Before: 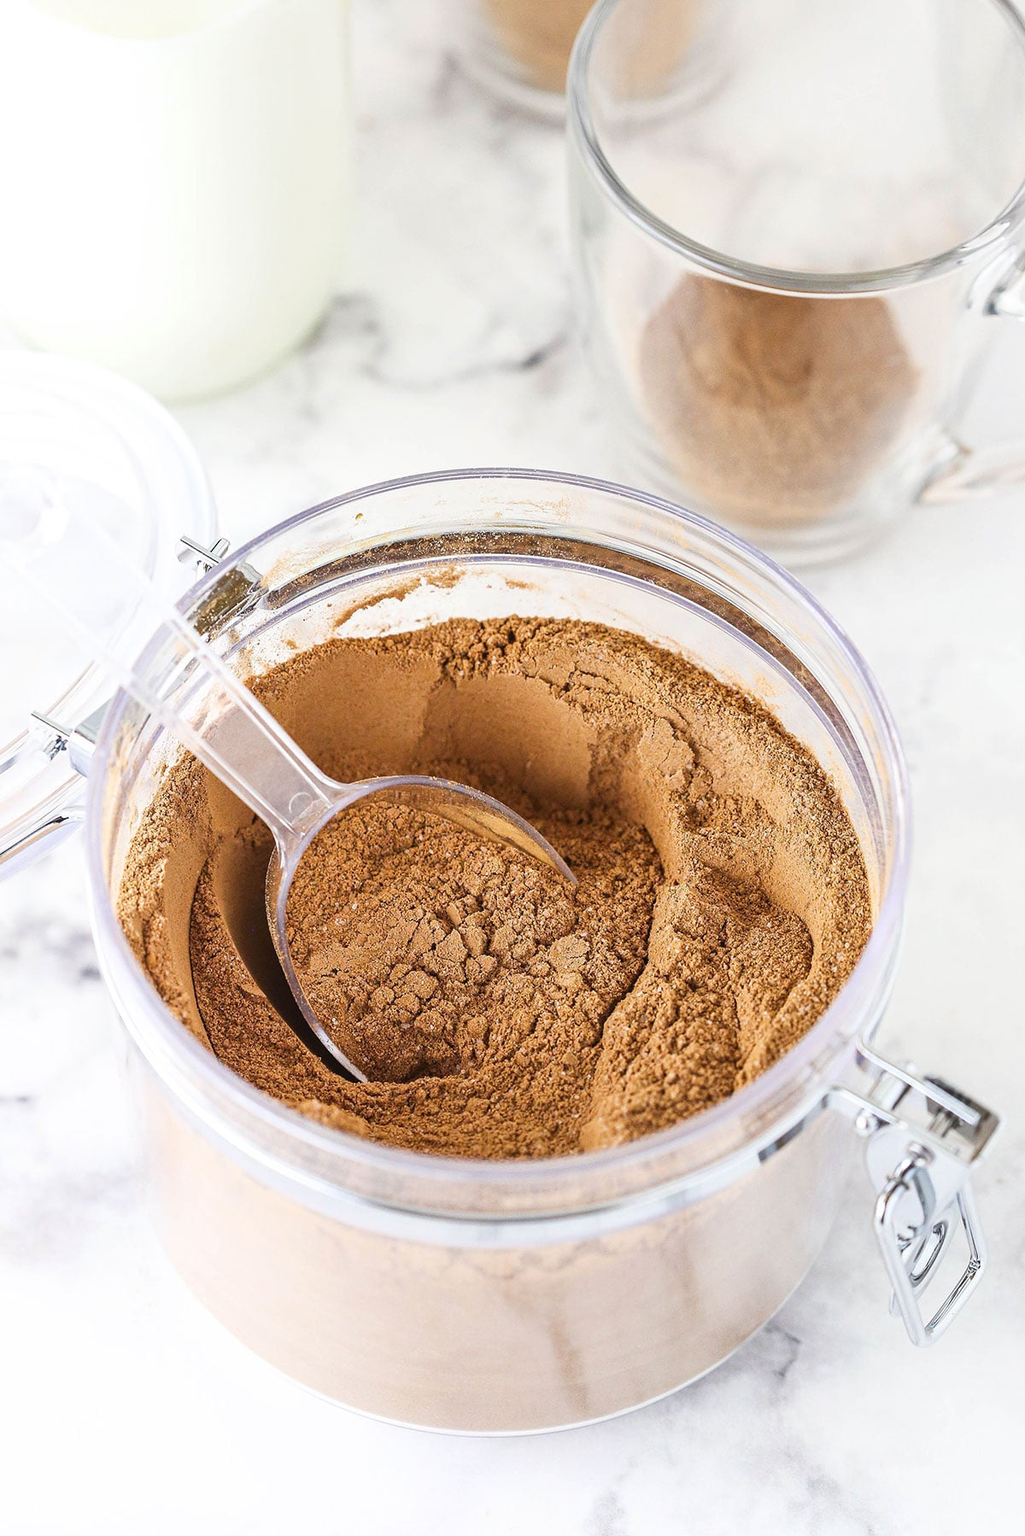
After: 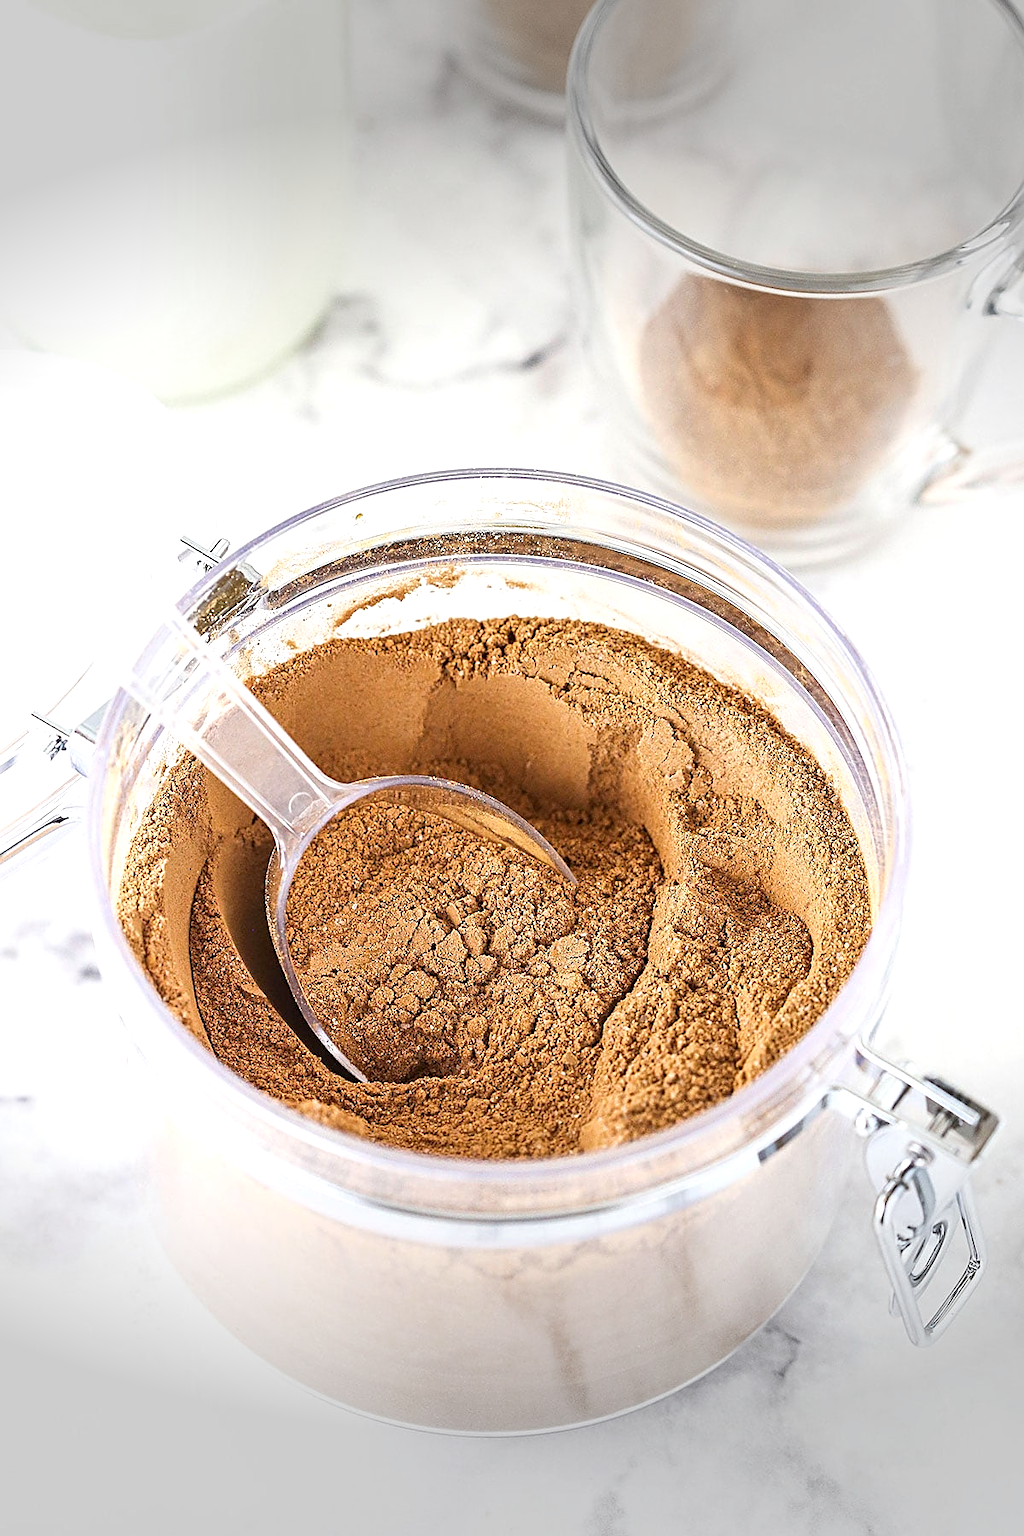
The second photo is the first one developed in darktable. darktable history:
vignetting: fall-off start 79.28%, width/height ratio 1.328
exposure: black level correction 0.001, exposure 0.297 EV, compensate highlight preservation false
sharpen: on, module defaults
